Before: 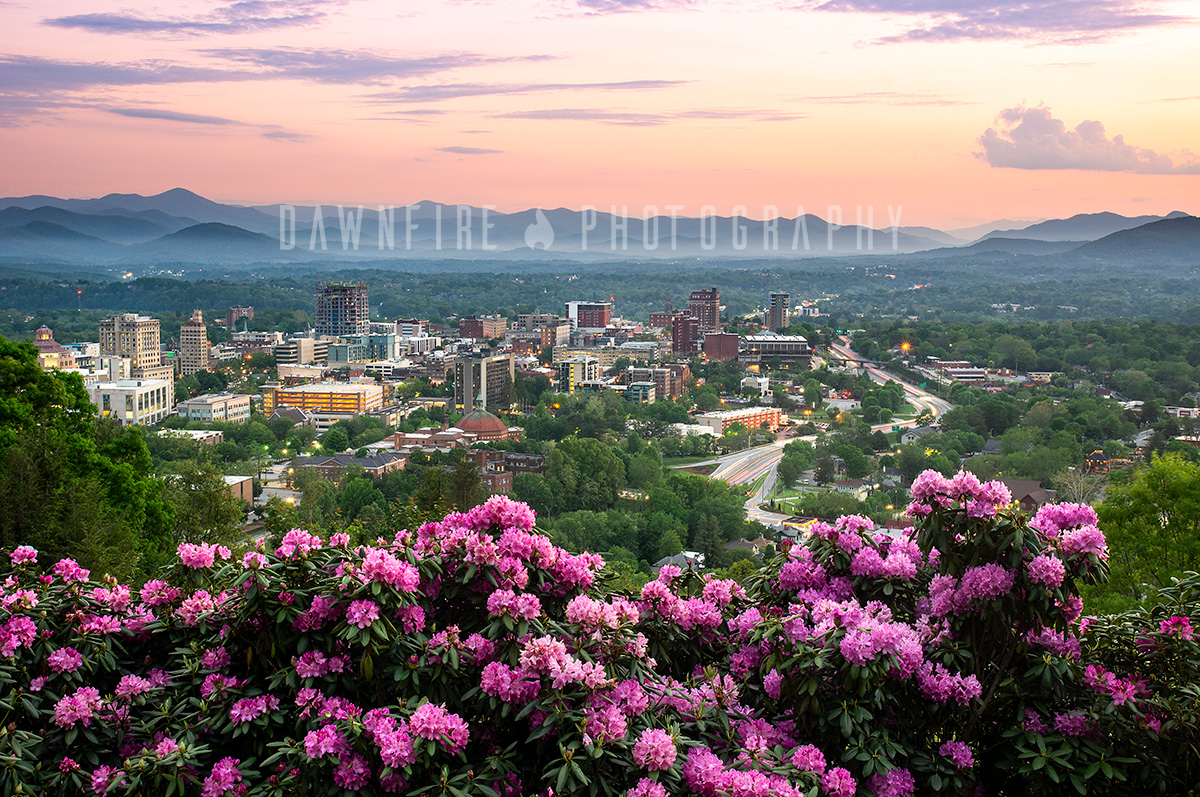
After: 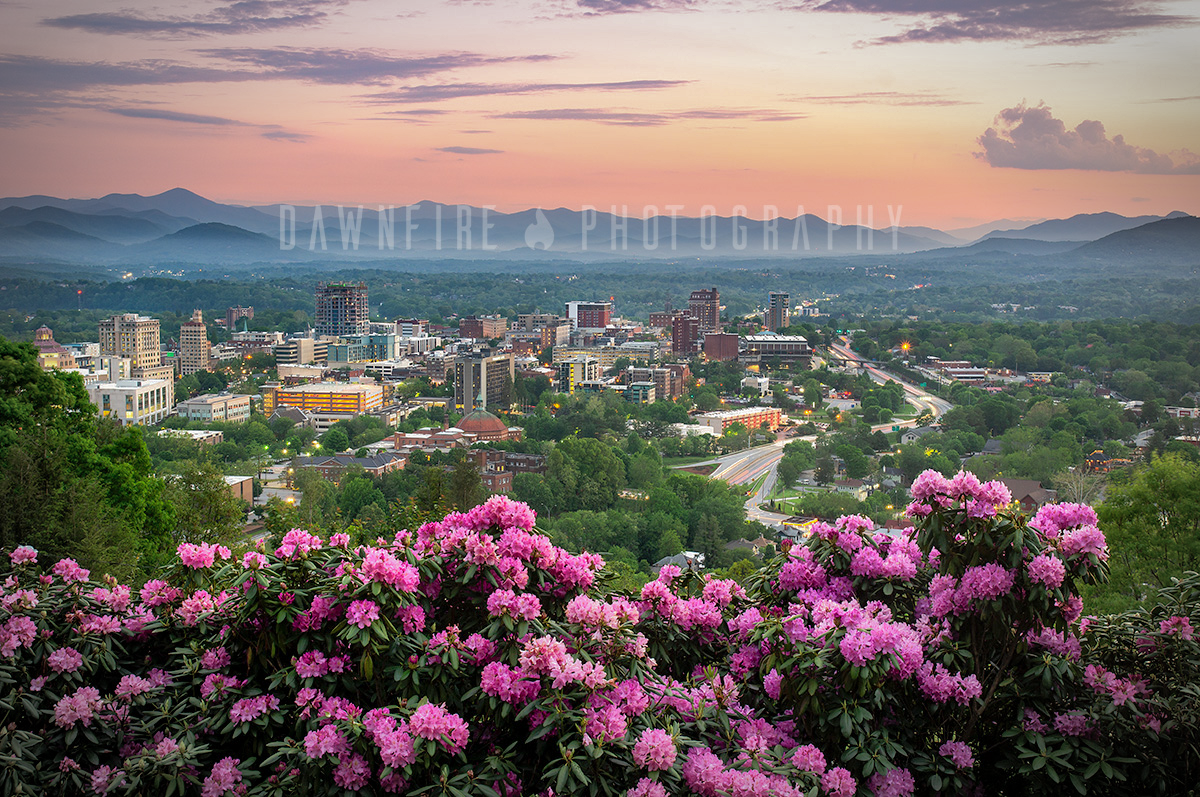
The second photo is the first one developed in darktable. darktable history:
vignetting: automatic ratio true
shadows and highlights: highlights -60
